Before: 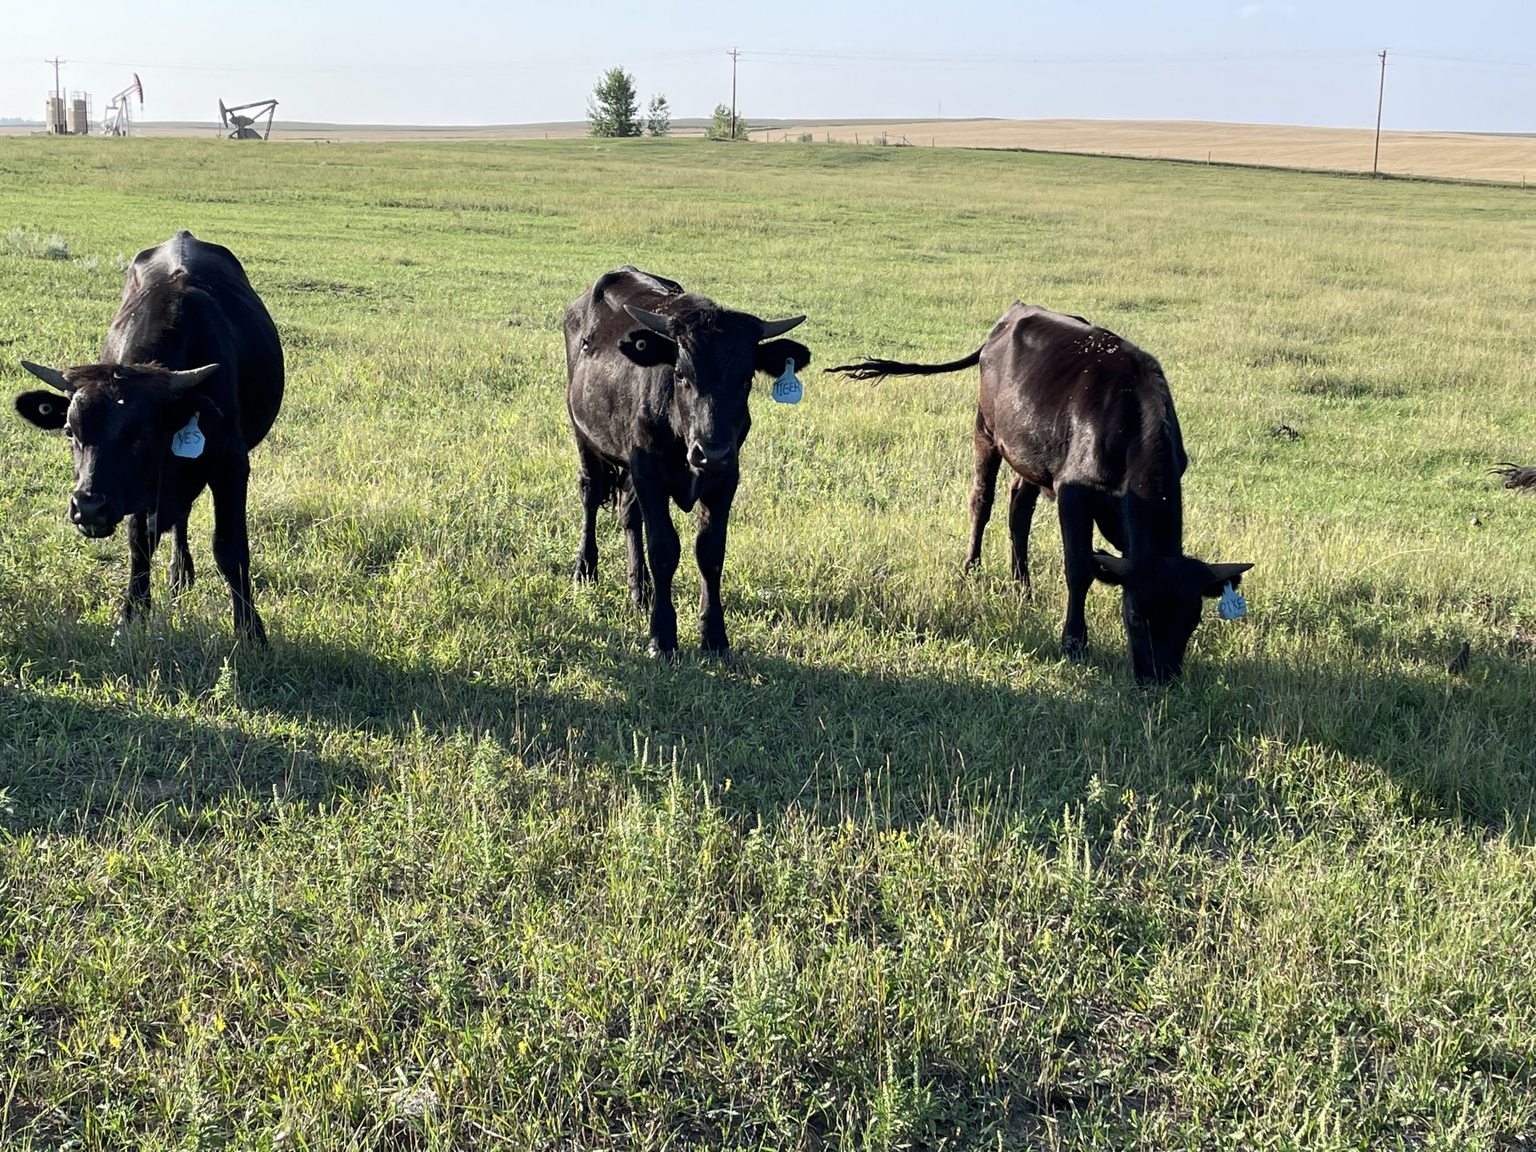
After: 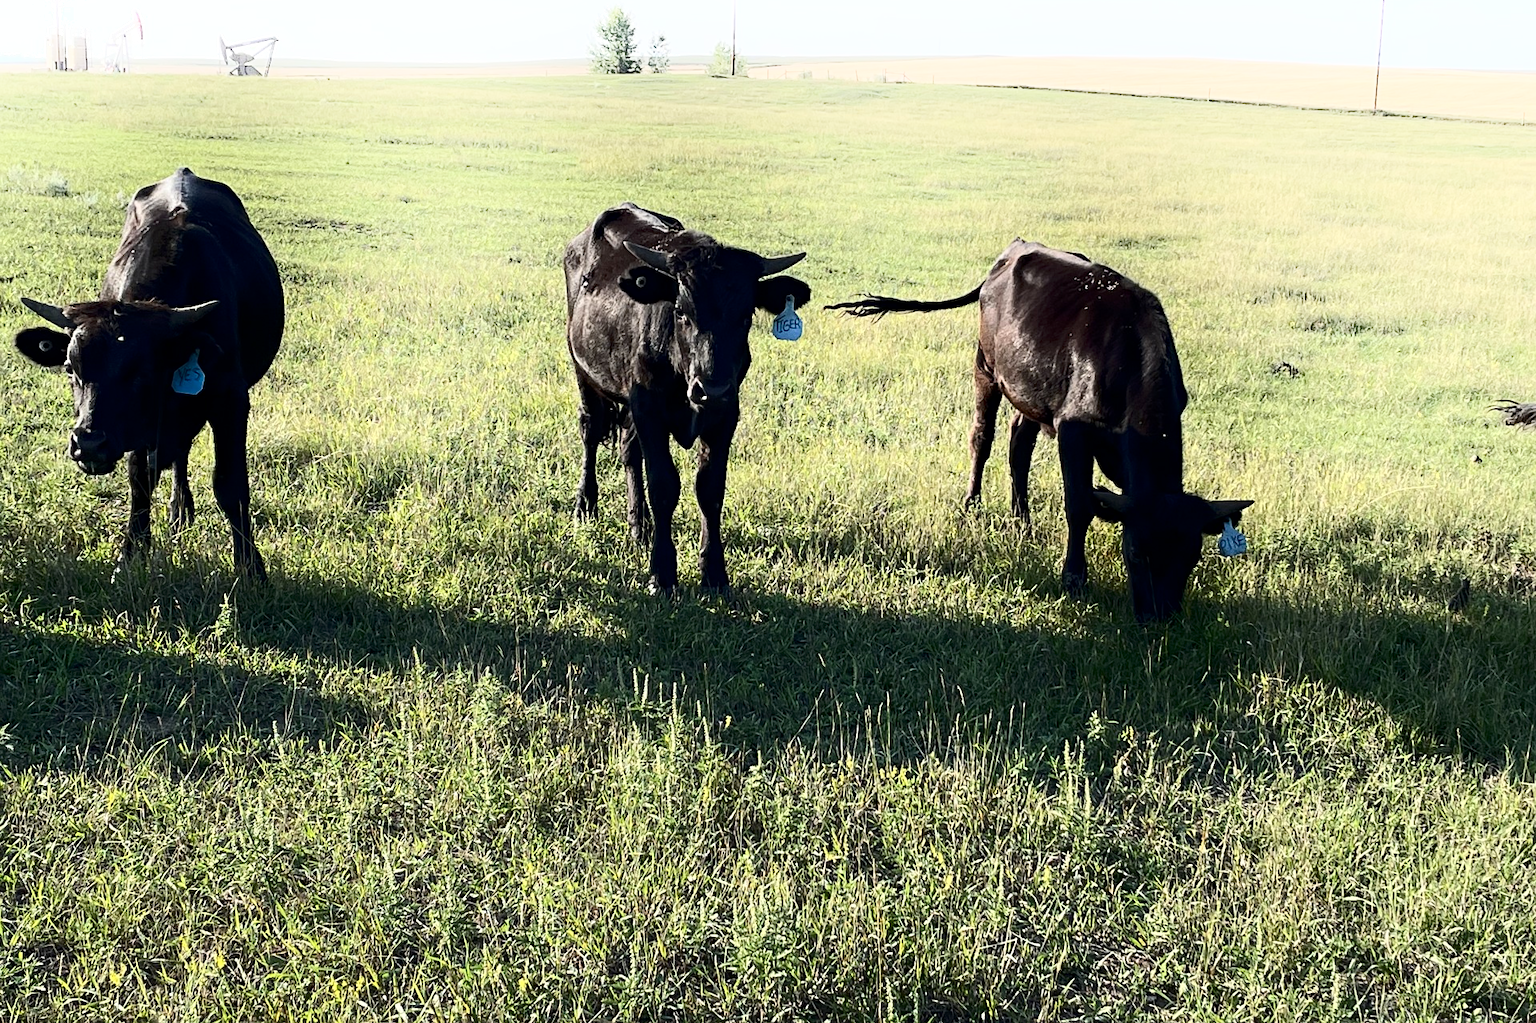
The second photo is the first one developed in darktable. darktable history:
crop and rotate: top 5.545%, bottom 5.571%
haze removal: compatibility mode true, adaptive false
shadows and highlights: shadows -89.59, highlights 89.33, soften with gaussian
sharpen: amount 0.21
contrast brightness saturation: contrast 0.219
